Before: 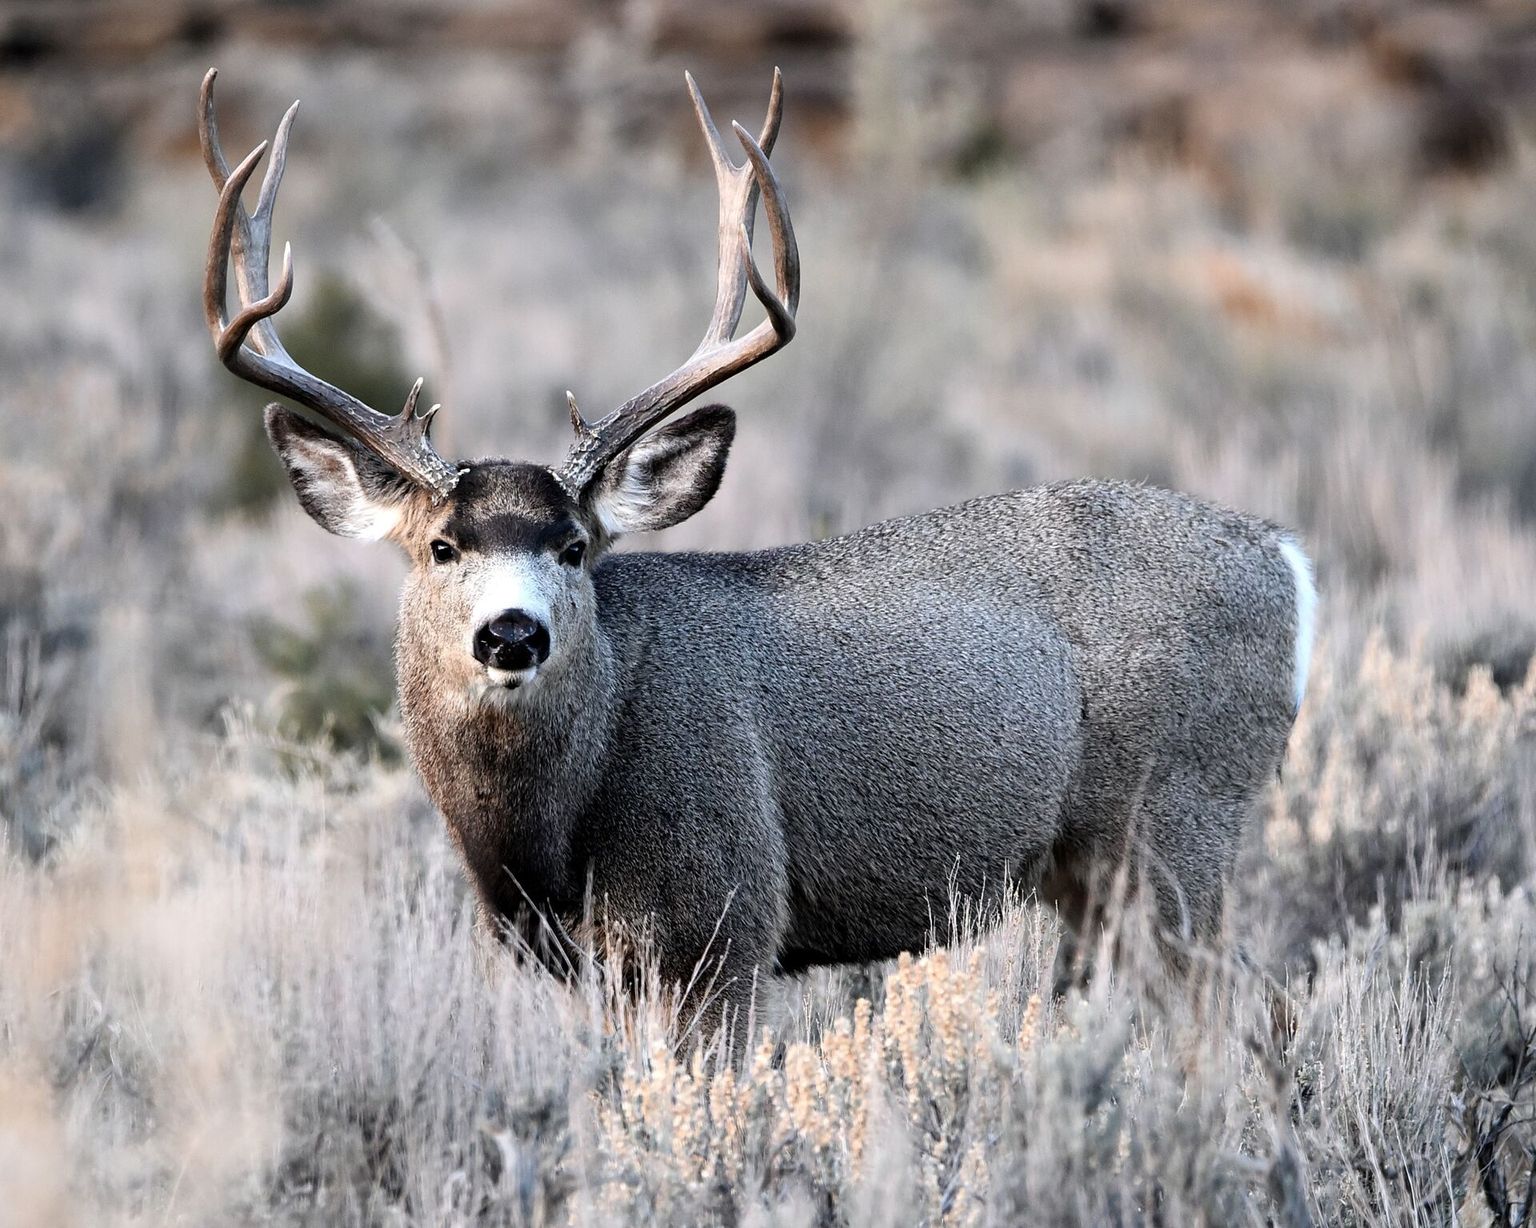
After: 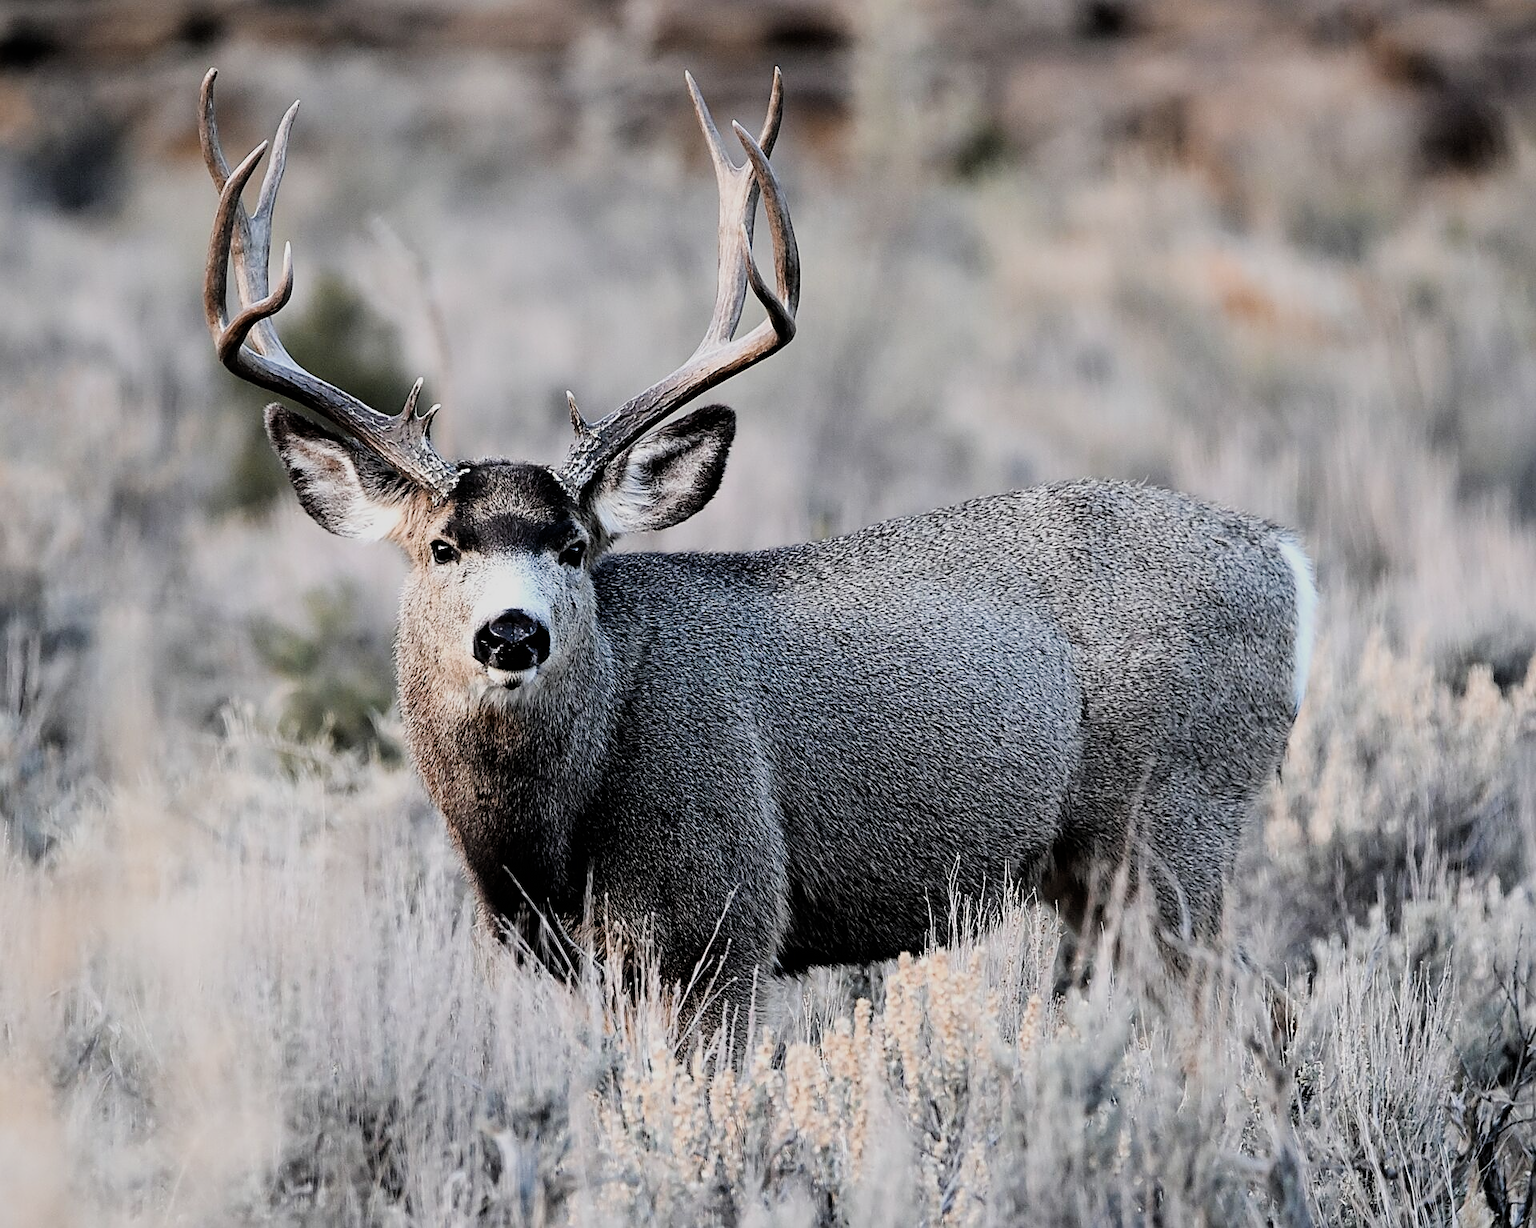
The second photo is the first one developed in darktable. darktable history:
sharpen: on, module defaults
filmic rgb: black relative exposure -7.65 EV, white relative exposure 3.97 EV, threshold 2.97 EV, hardness 4.01, contrast 1.097, highlights saturation mix -30.62%, enable highlight reconstruction true
